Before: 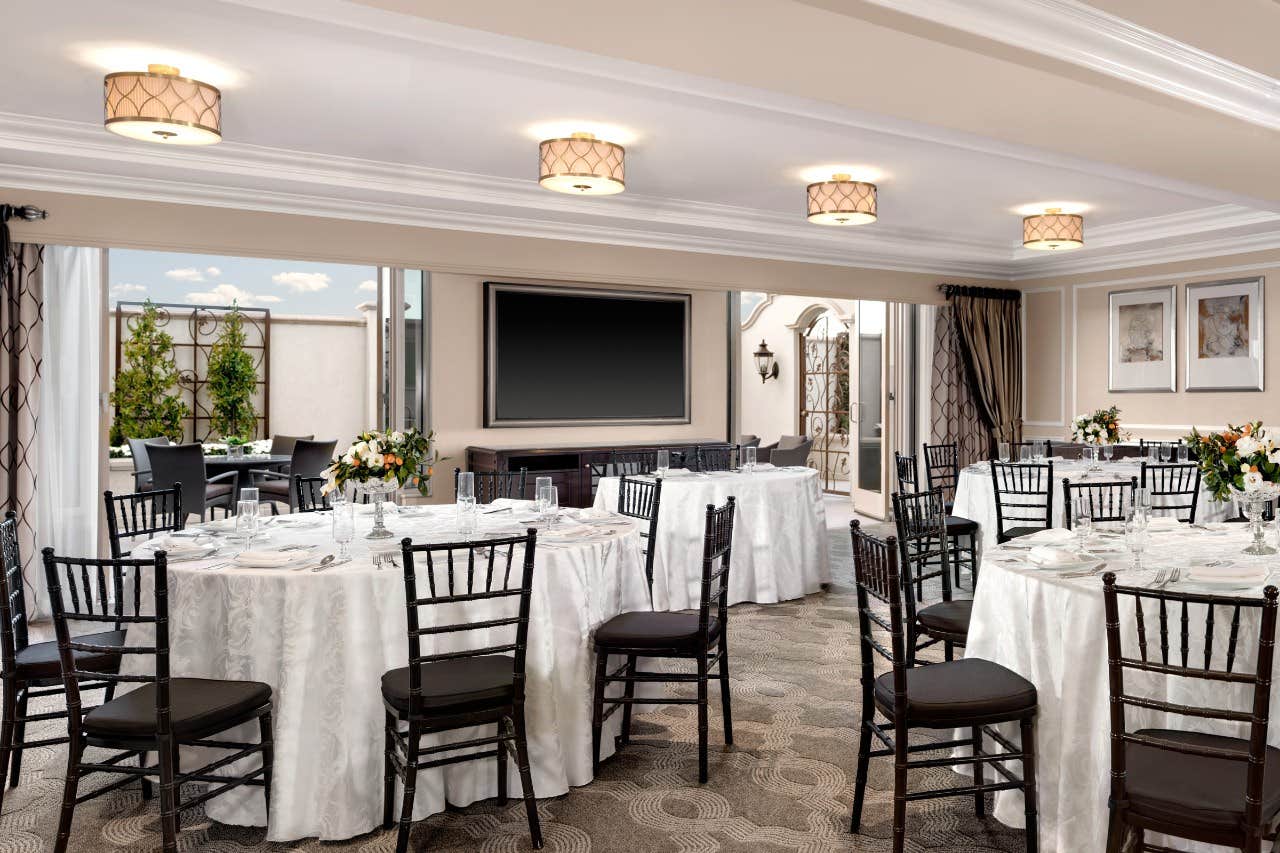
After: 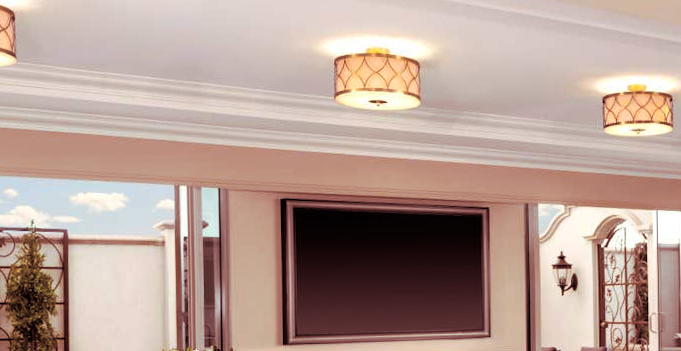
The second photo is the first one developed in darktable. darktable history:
split-toning: highlights › hue 187.2°, highlights › saturation 0.83, balance -68.05, compress 56.43%
color balance rgb: linear chroma grading › global chroma 15%, perceptual saturation grading › global saturation 30%
crop: left 15.306%, top 9.065%, right 30.789%, bottom 48.638%
rotate and perspective: rotation -1°, crop left 0.011, crop right 0.989, crop top 0.025, crop bottom 0.975
